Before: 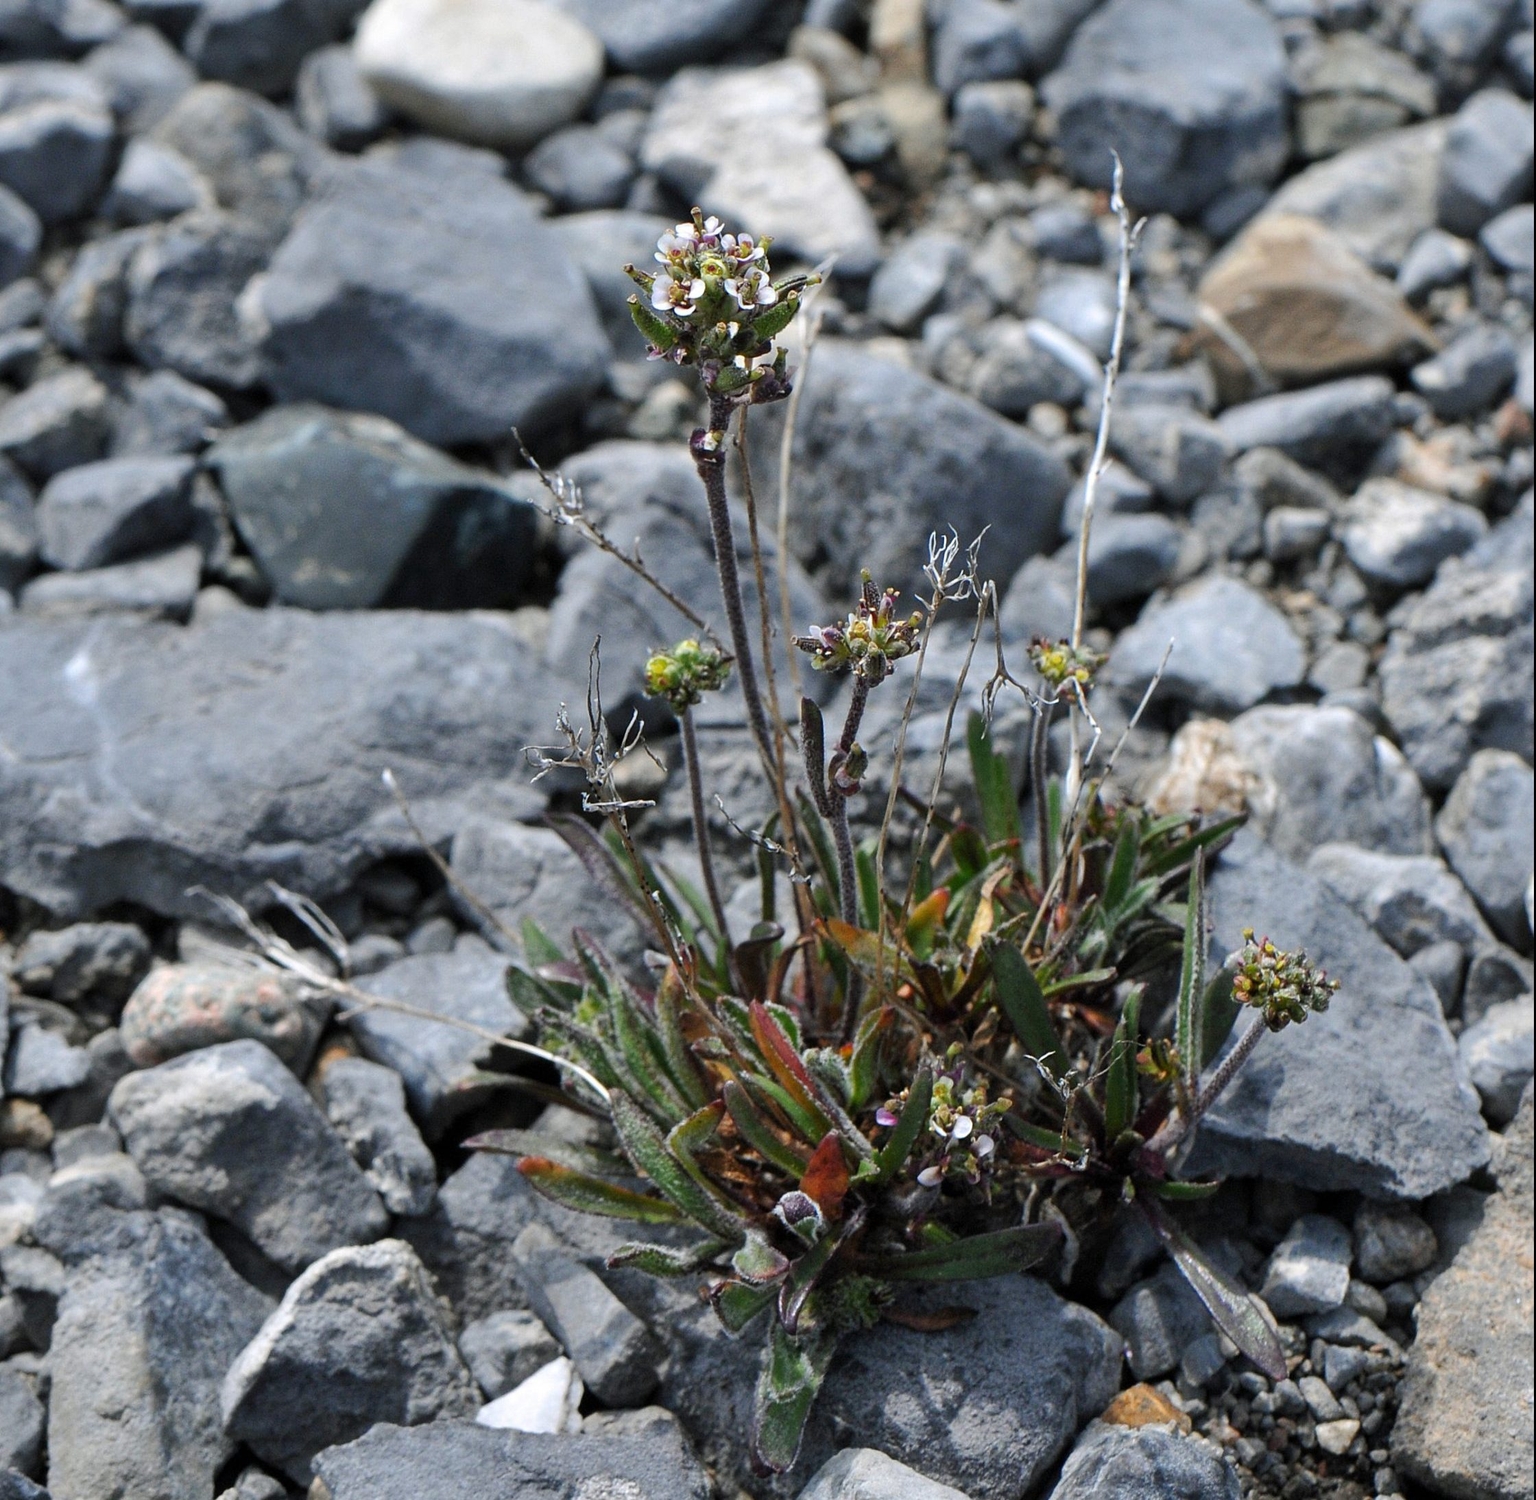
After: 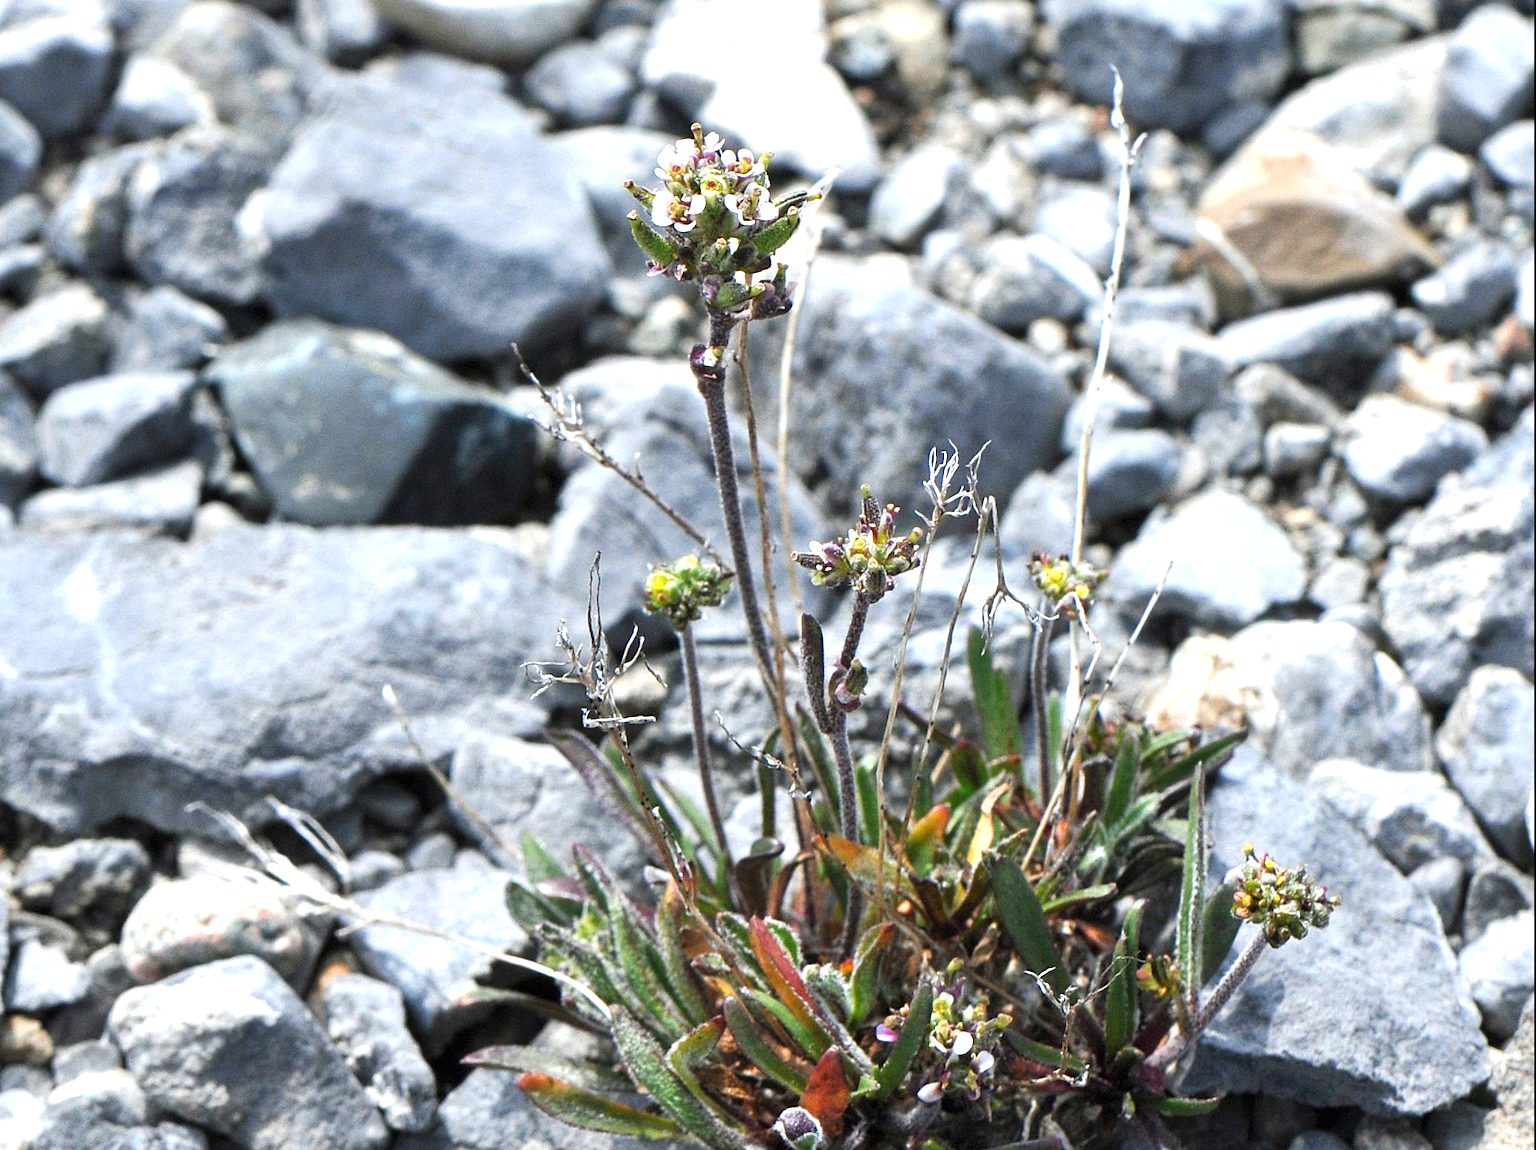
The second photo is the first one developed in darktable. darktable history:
exposure: black level correction 0, exposure 1.1 EV, compensate exposure bias true, compensate highlight preservation false
crop: top 5.667%, bottom 17.637%
